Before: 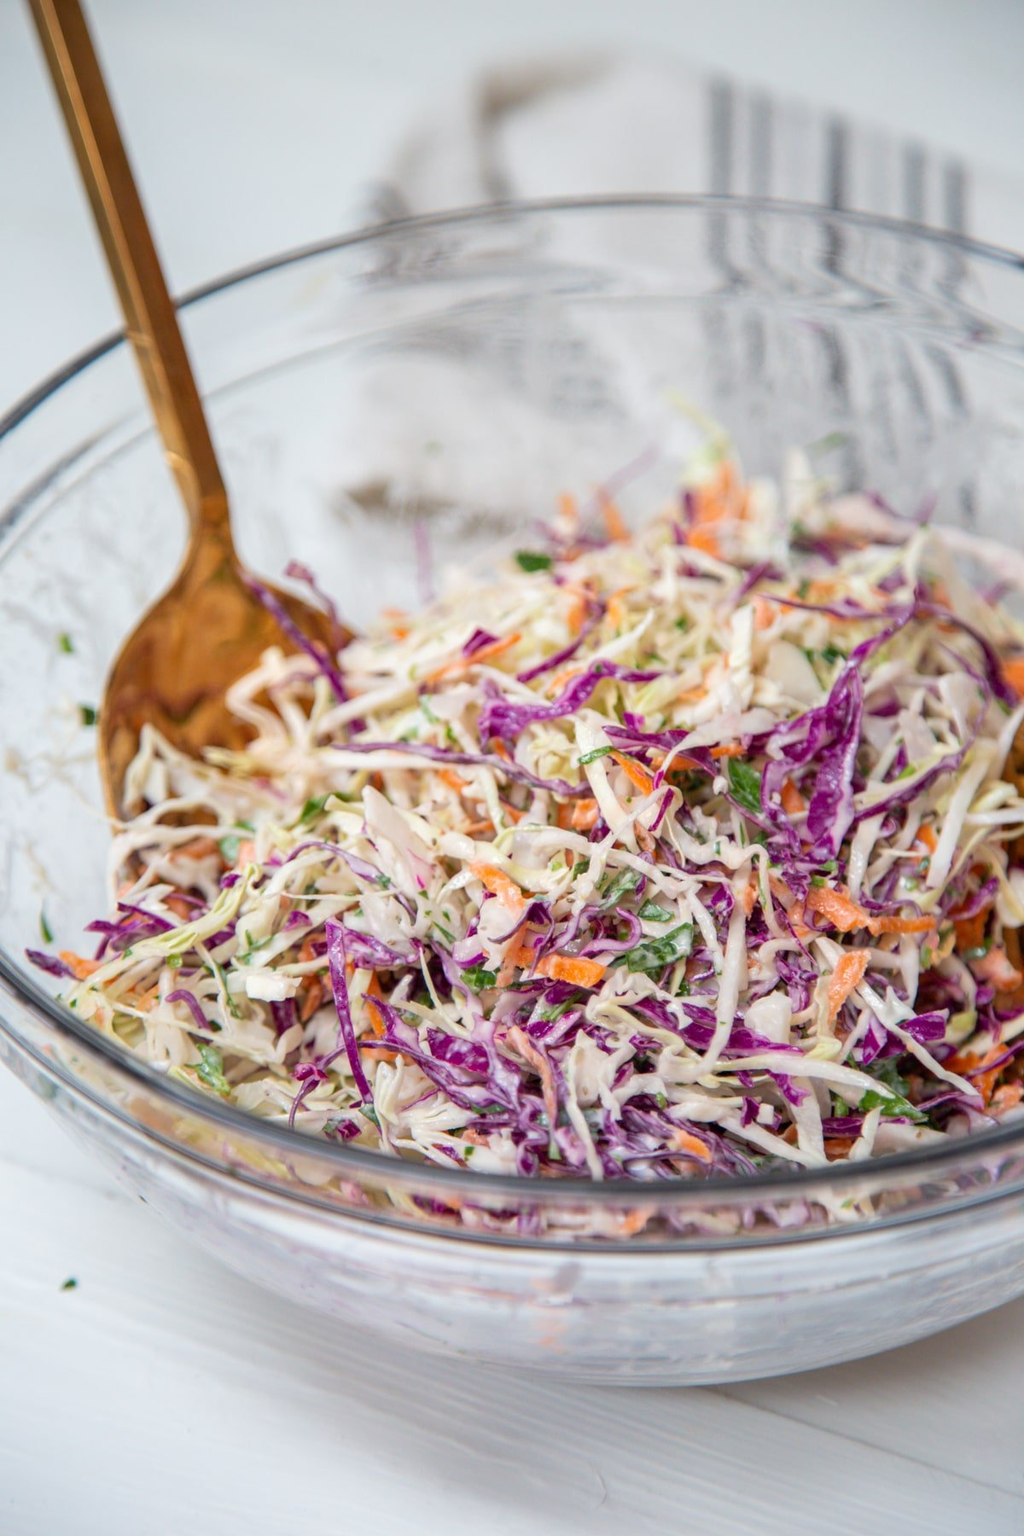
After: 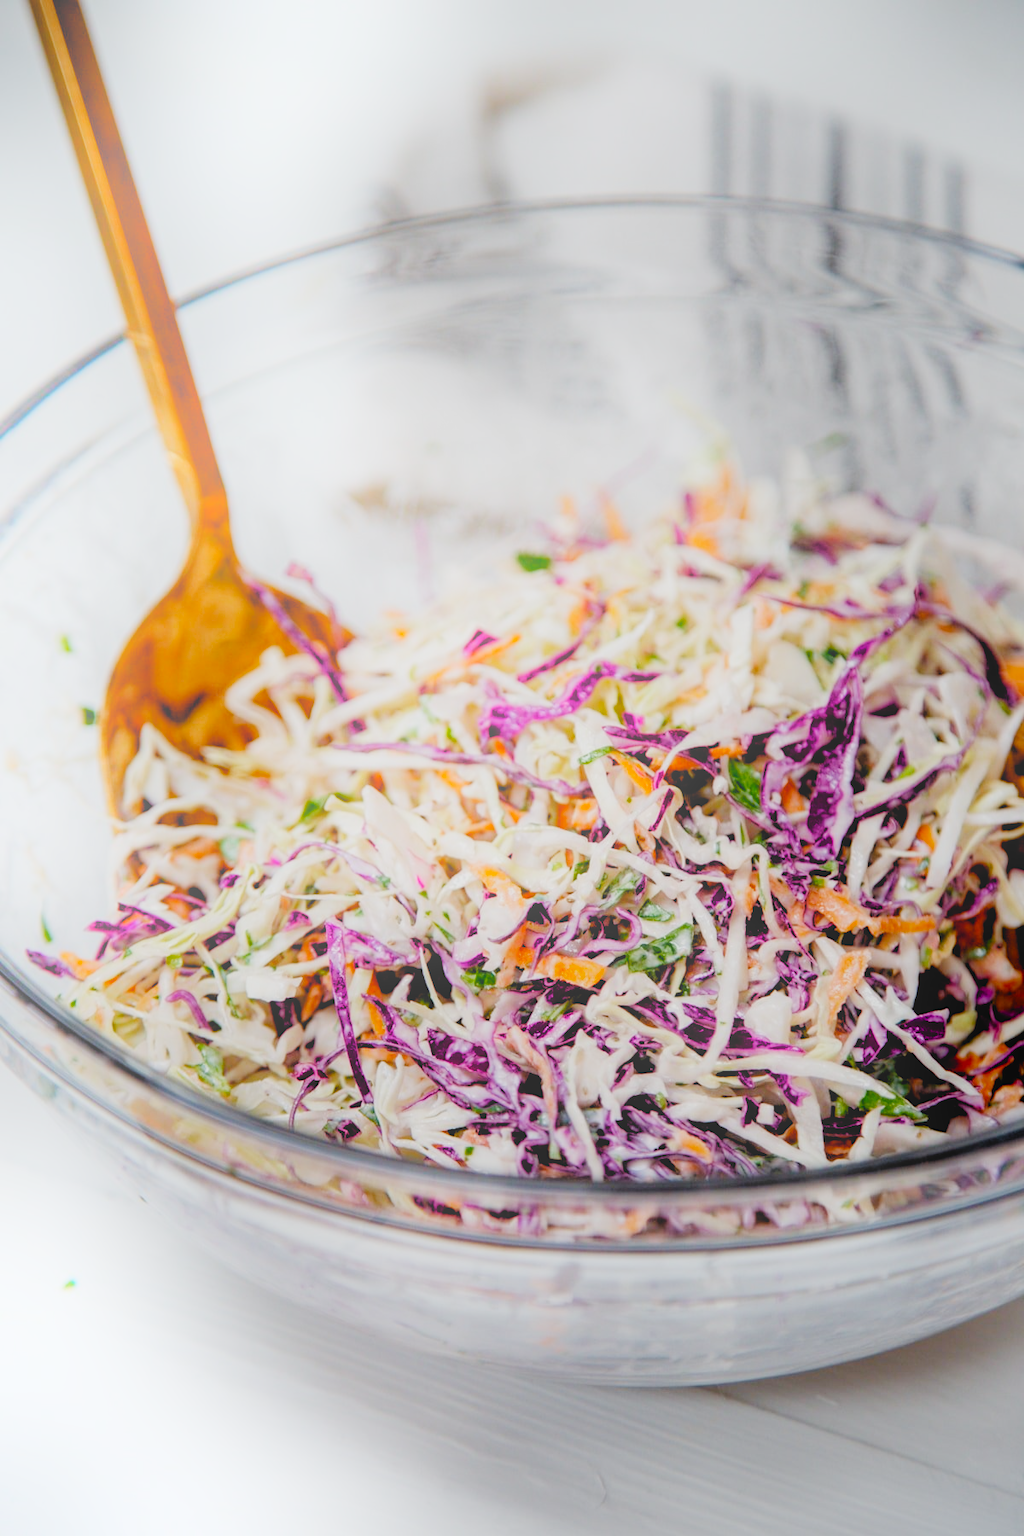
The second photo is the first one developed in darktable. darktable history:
filmic rgb: black relative exposure -2.85 EV, white relative exposure 4.56 EV, hardness 1.77, contrast 1.25, preserve chrominance no, color science v5 (2021)
bloom: on, module defaults
shadows and highlights: shadows -88.03, highlights -35.45, shadows color adjustment 99.15%, highlights color adjustment 0%, soften with gaussian
